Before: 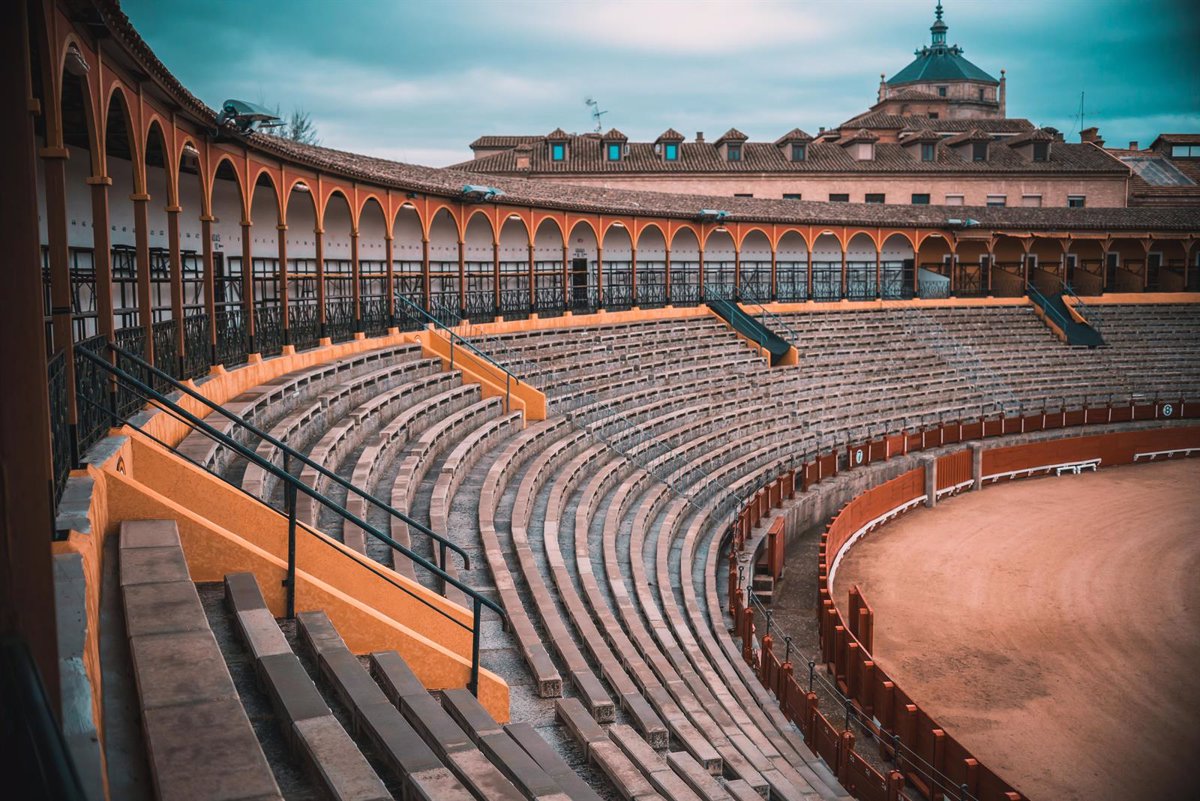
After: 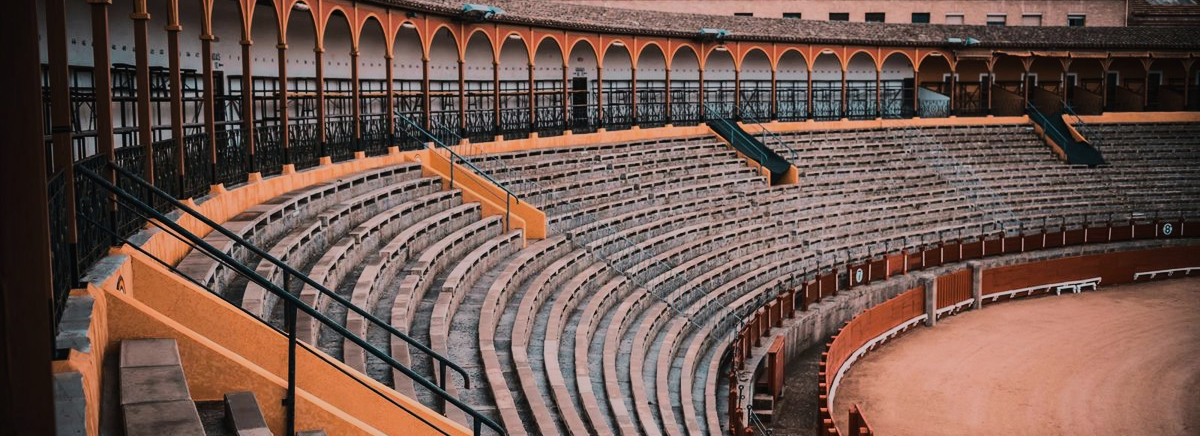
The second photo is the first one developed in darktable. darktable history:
crop and rotate: top 22.69%, bottom 22.822%
exposure: exposure -1.464 EV, compensate highlight preservation false
tone equalizer: -7 EV 0.153 EV, -6 EV 0.589 EV, -5 EV 1.18 EV, -4 EV 1.35 EV, -3 EV 1.16 EV, -2 EV 0.6 EV, -1 EV 0.148 EV, edges refinement/feathering 500, mask exposure compensation -1.57 EV, preserve details no
